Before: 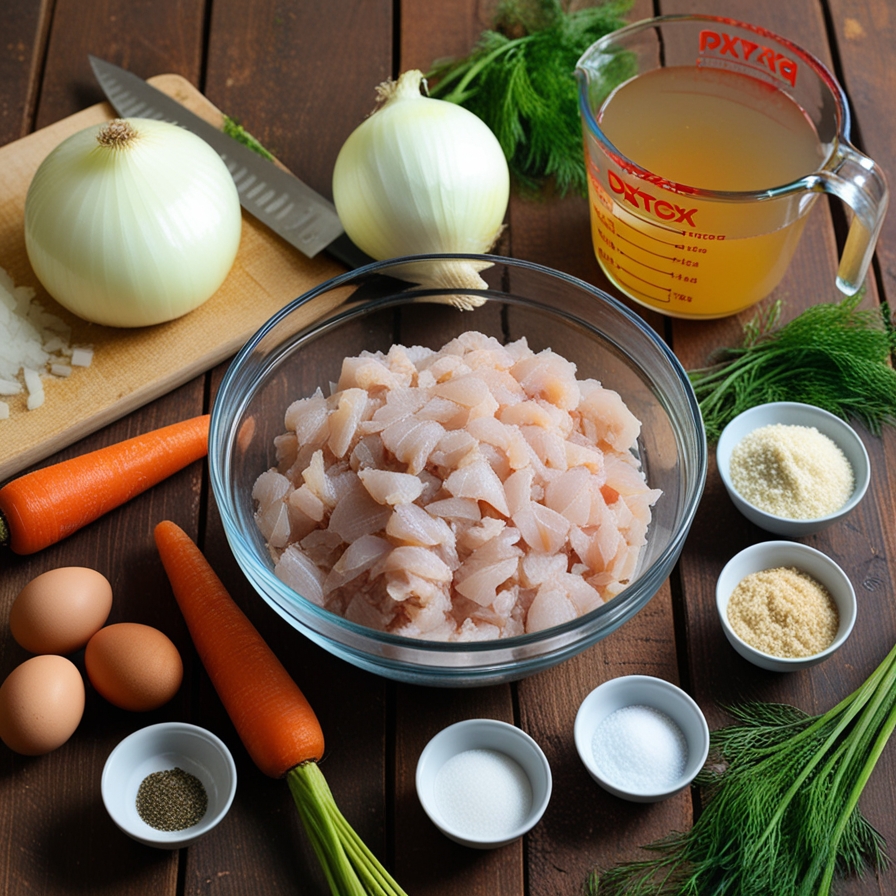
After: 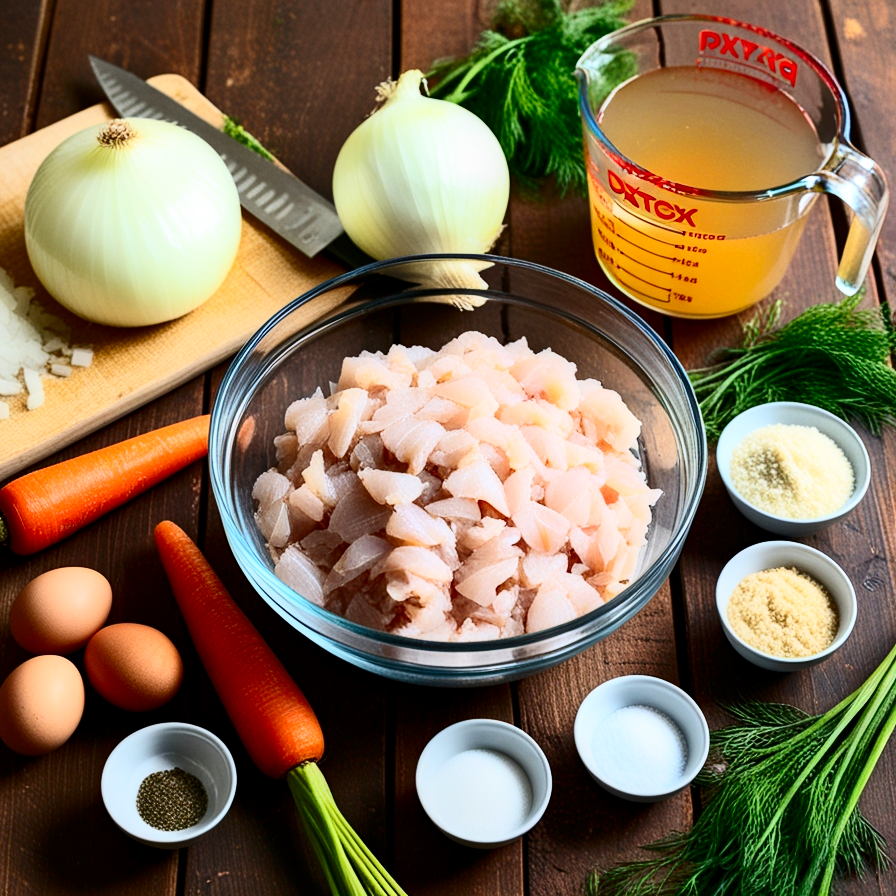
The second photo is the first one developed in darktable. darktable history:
exposure: exposure 0.3 EV, compensate highlight preservation false
contrast brightness saturation: contrast 0.4, brightness 0.1, saturation 0.21
local contrast: highlights 61%, shadows 106%, detail 107%, midtone range 0.529
